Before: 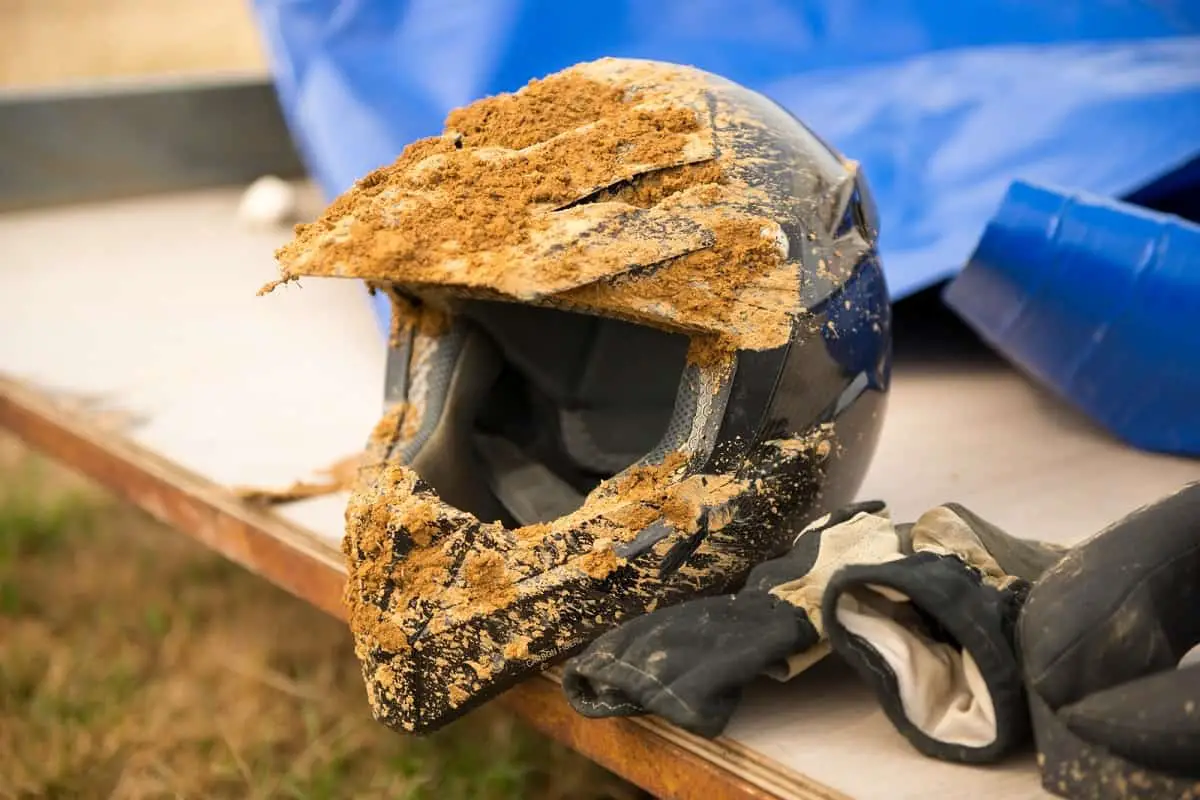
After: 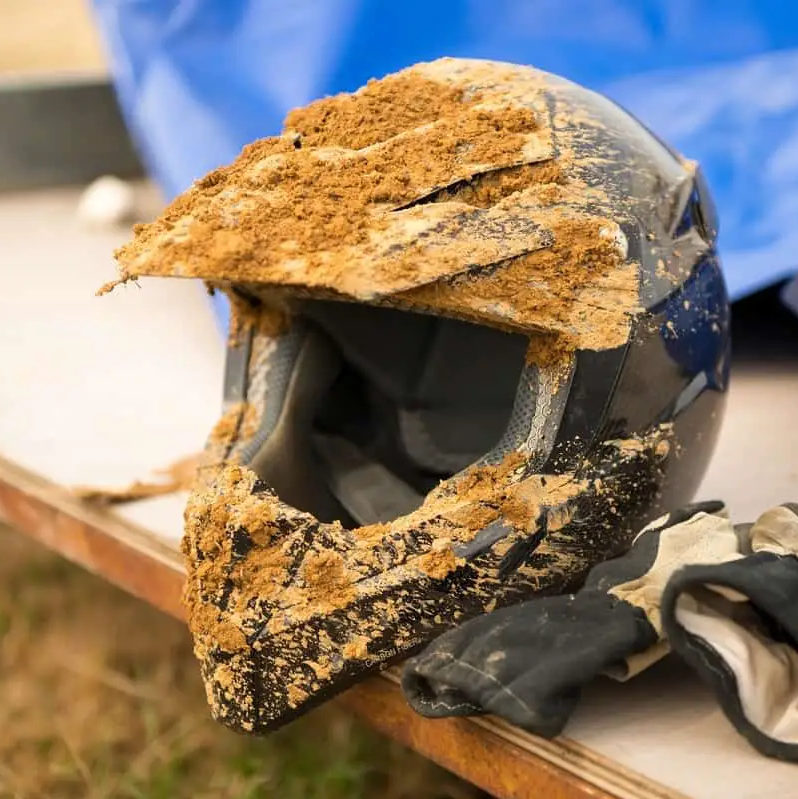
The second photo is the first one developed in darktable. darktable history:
crop and rotate: left 13.468%, right 19.956%
